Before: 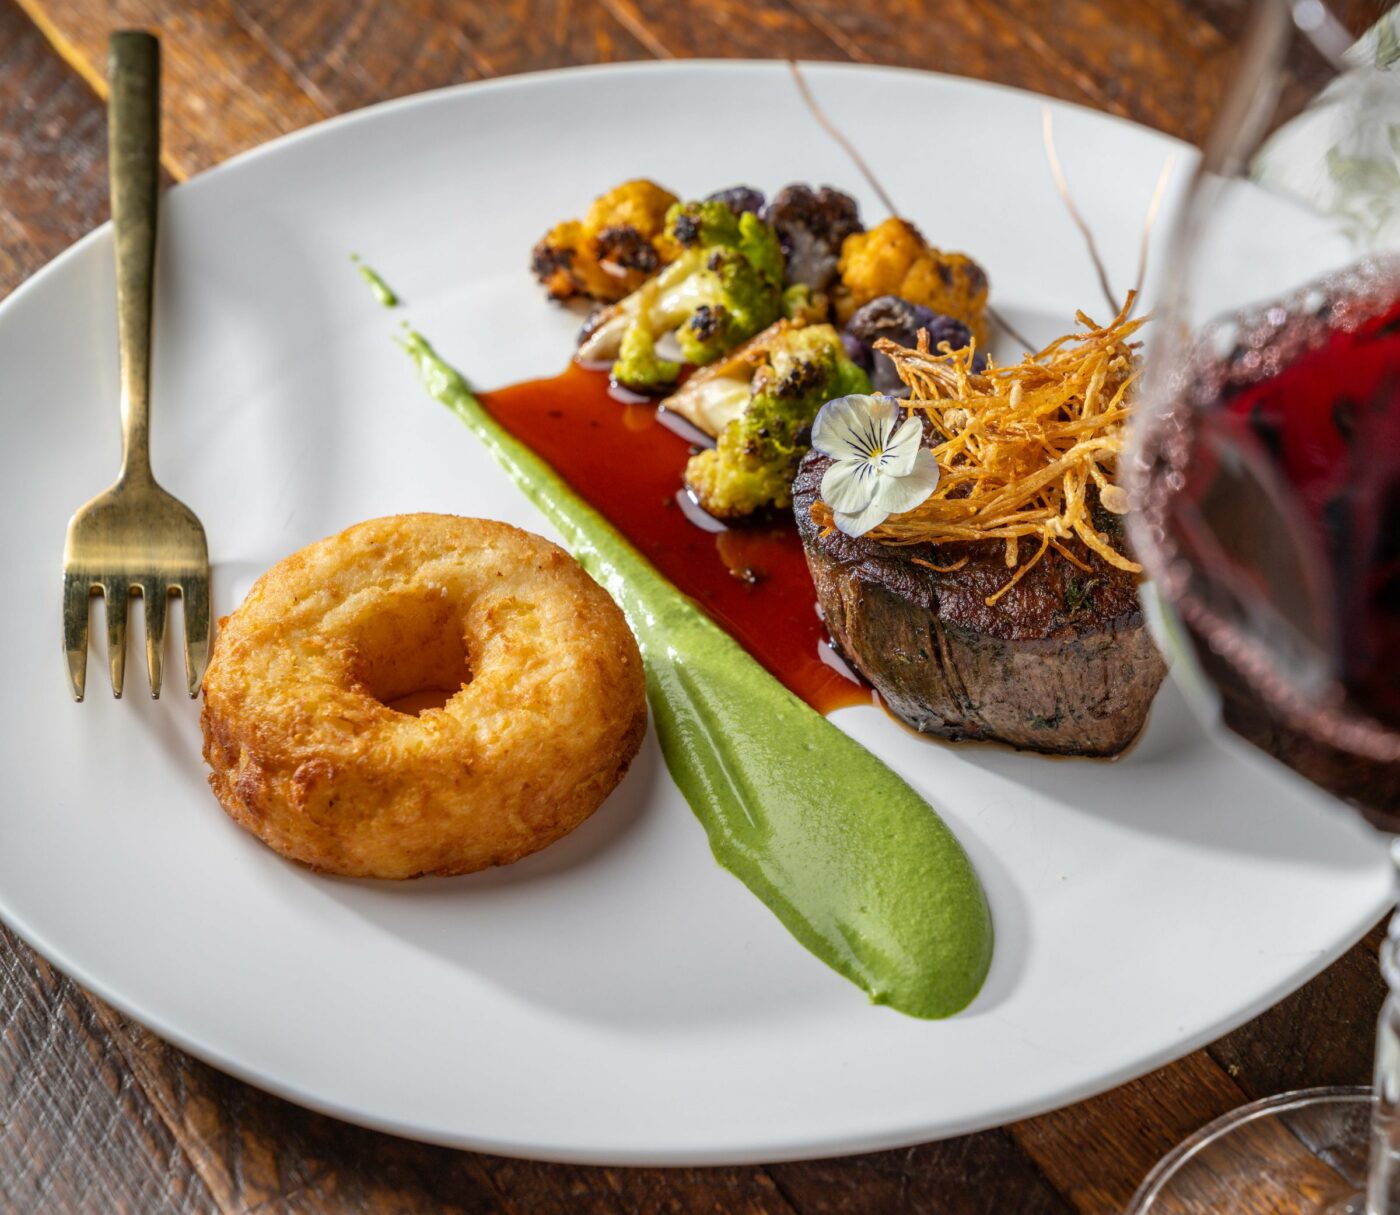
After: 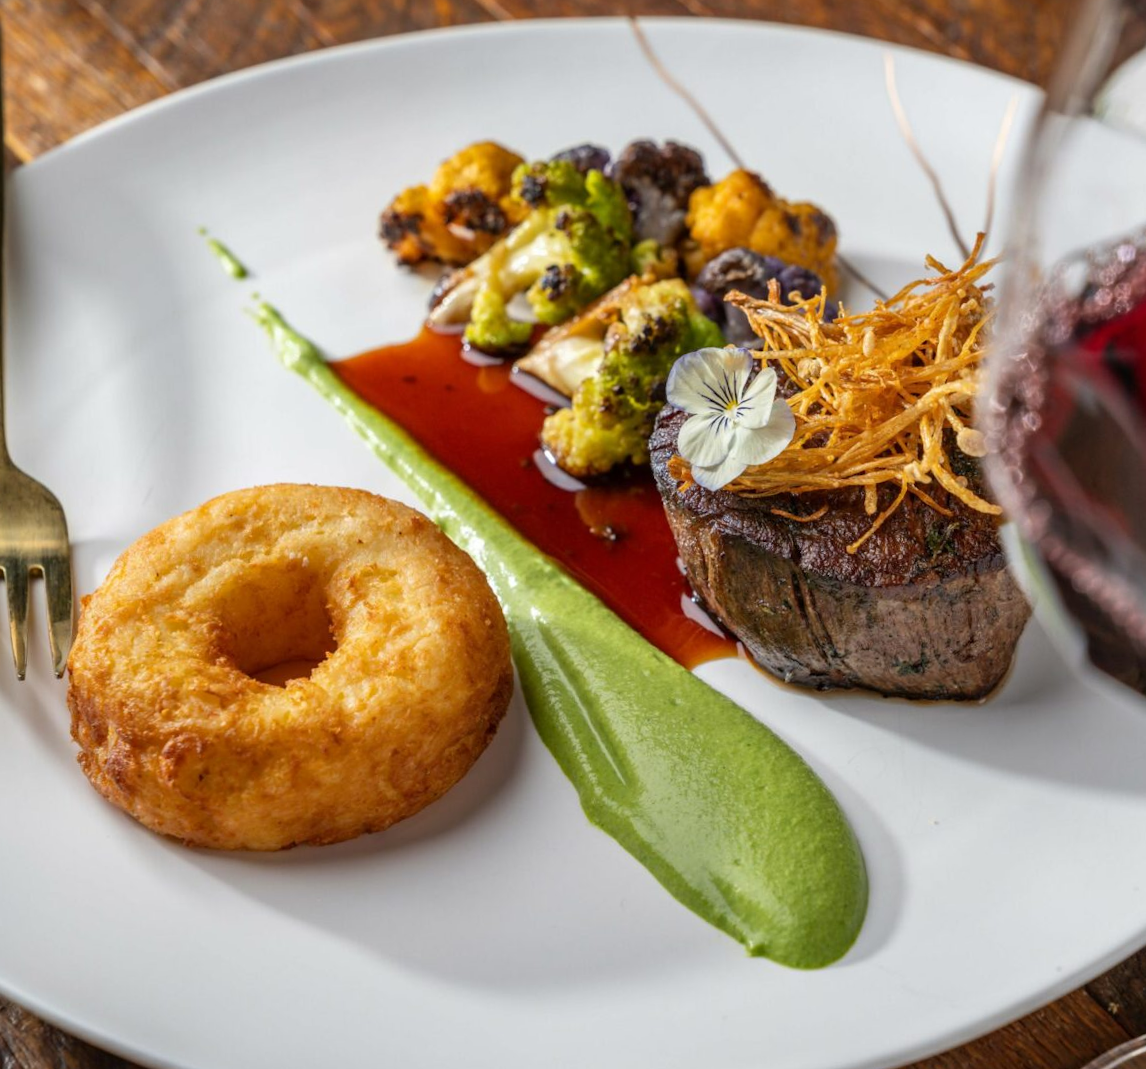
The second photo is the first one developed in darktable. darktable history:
rotate and perspective: rotation -2.29°, automatic cropping off
crop: left 11.225%, top 5.381%, right 9.565%, bottom 10.314%
